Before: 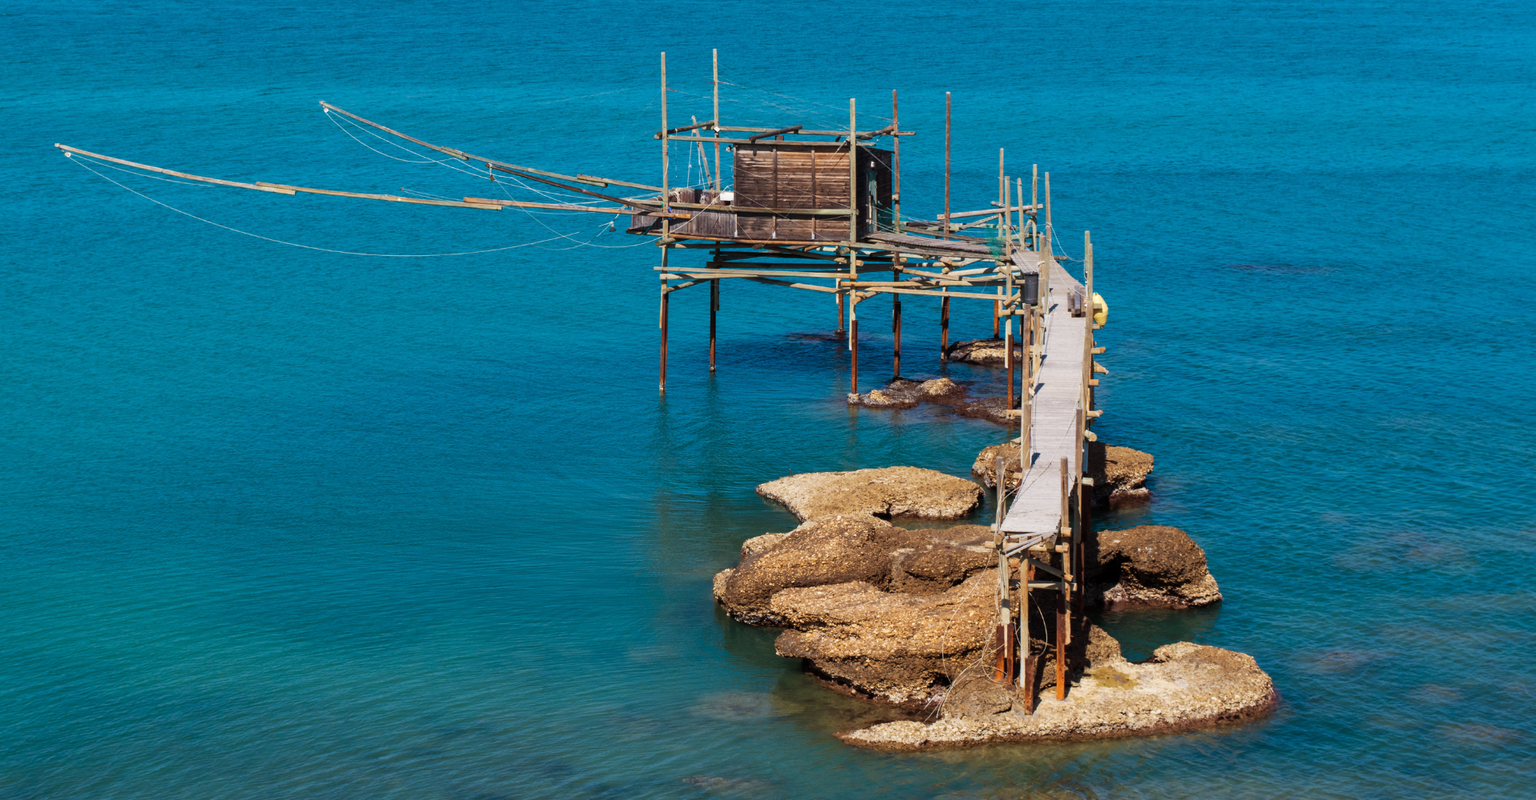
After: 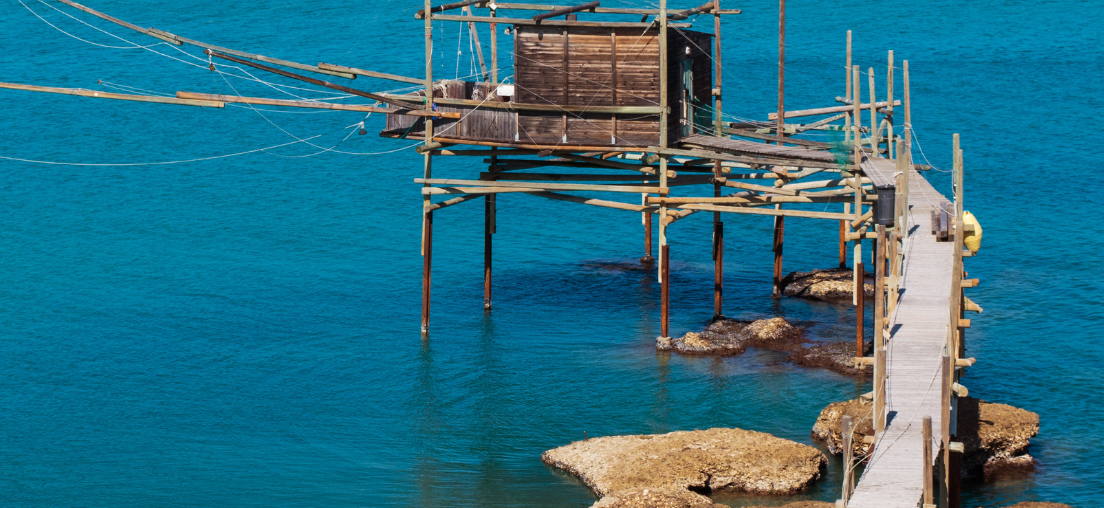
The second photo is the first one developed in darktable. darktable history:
crop: left 21.023%, top 15.531%, right 21.426%, bottom 33.652%
